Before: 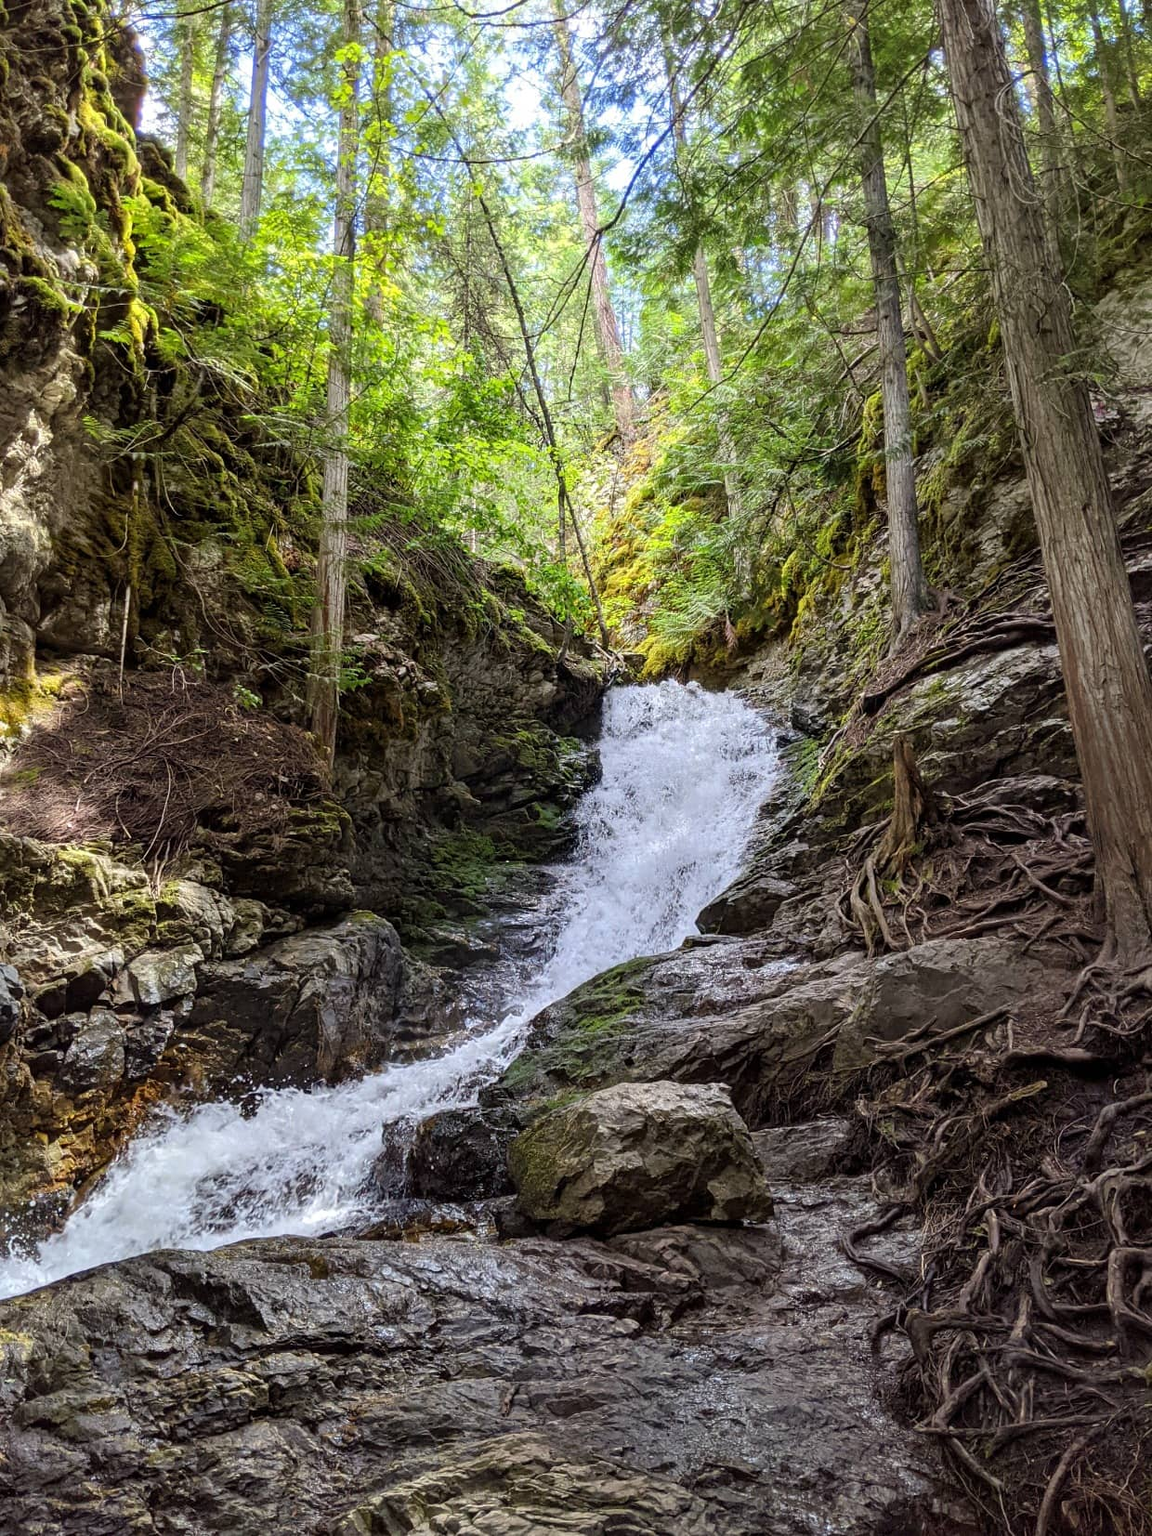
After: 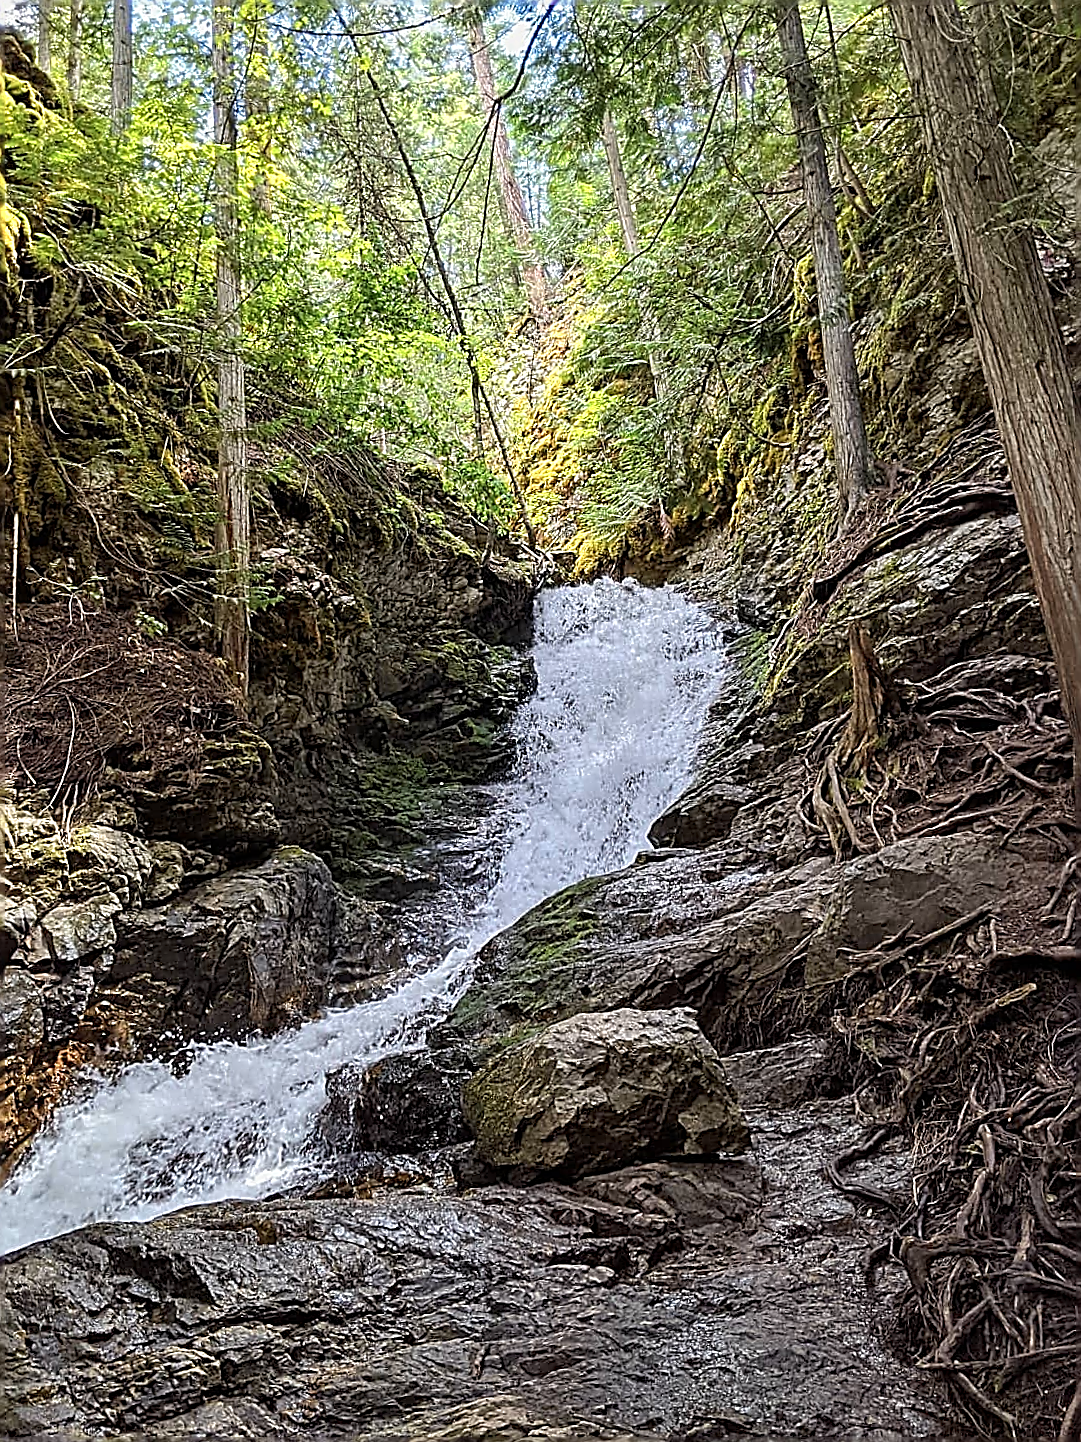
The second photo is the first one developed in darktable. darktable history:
sharpen: amount 1.986
shadows and highlights: shadows 25.62, white point adjustment -3.13, highlights -29.94, highlights color adjustment 42.66%
color zones: curves: ch0 [(0.018, 0.548) (0.197, 0.654) (0.425, 0.447) (0.605, 0.658) (0.732, 0.579)]; ch1 [(0.105, 0.531) (0.224, 0.531) (0.386, 0.39) (0.618, 0.456) (0.732, 0.456) (0.956, 0.421)]; ch2 [(0.039, 0.583) (0.215, 0.465) (0.399, 0.544) (0.465, 0.548) (0.614, 0.447) (0.724, 0.43) (0.882, 0.623) (0.956, 0.632)]
crop and rotate: angle 3.57°, left 5.672%, top 5.677%
